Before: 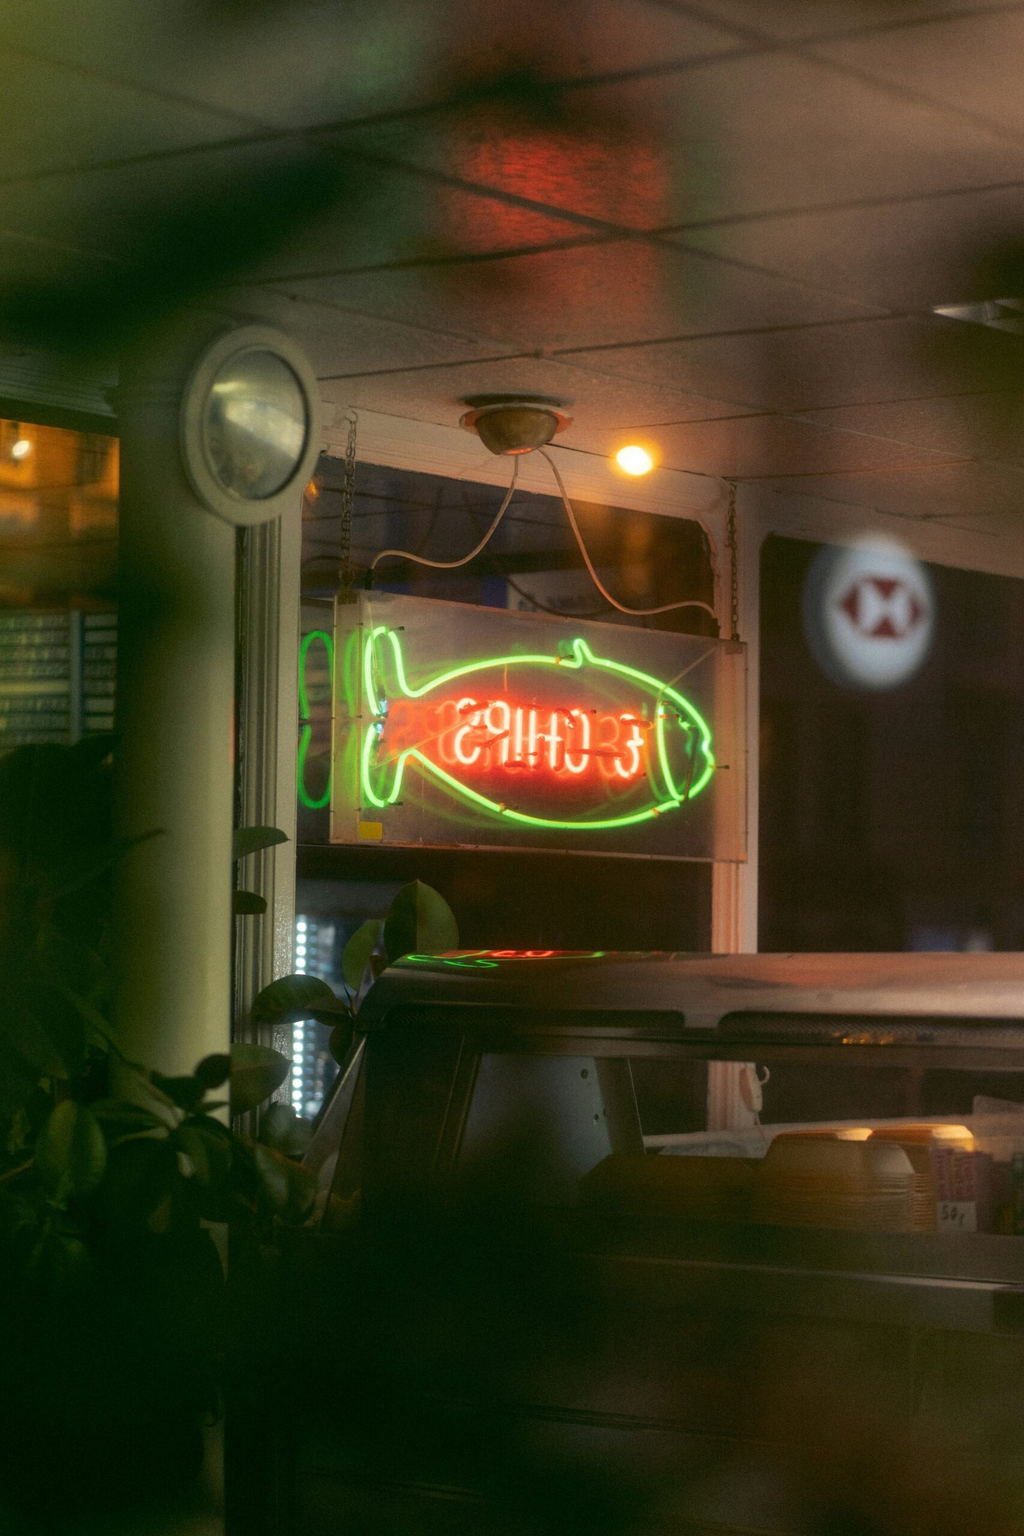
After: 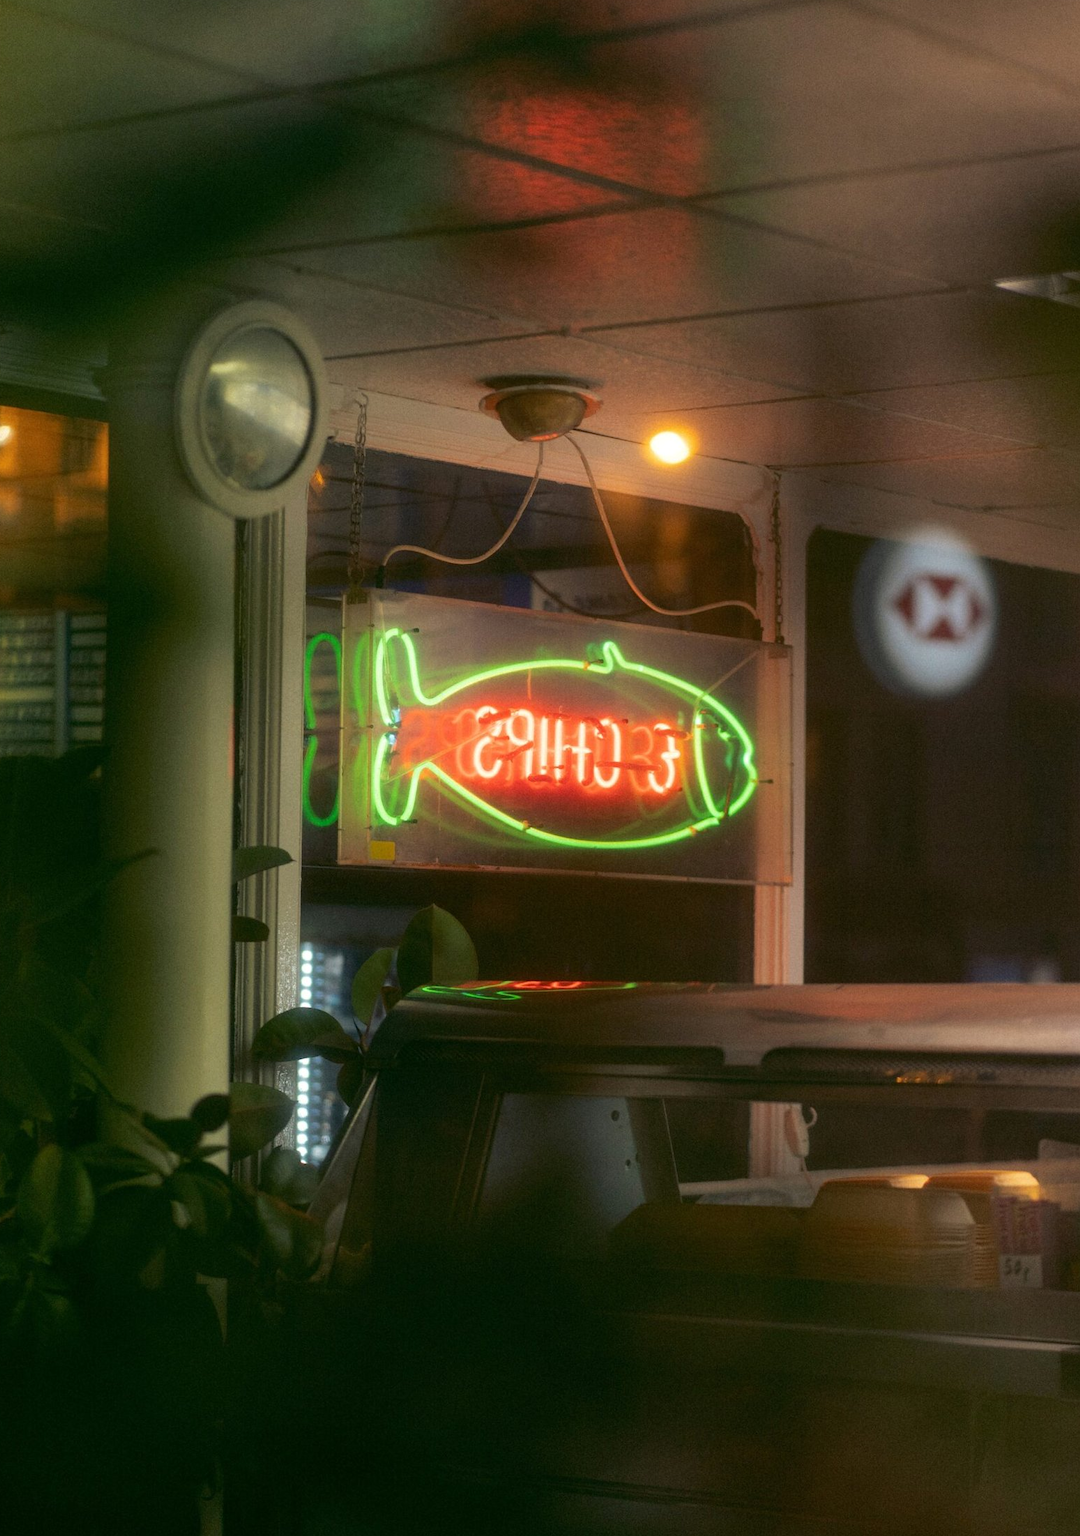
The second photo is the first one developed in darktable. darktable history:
crop: left 1.964%, top 3.251%, right 1.122%, bottom 4.933%
tone equalizer: on, module defaults
